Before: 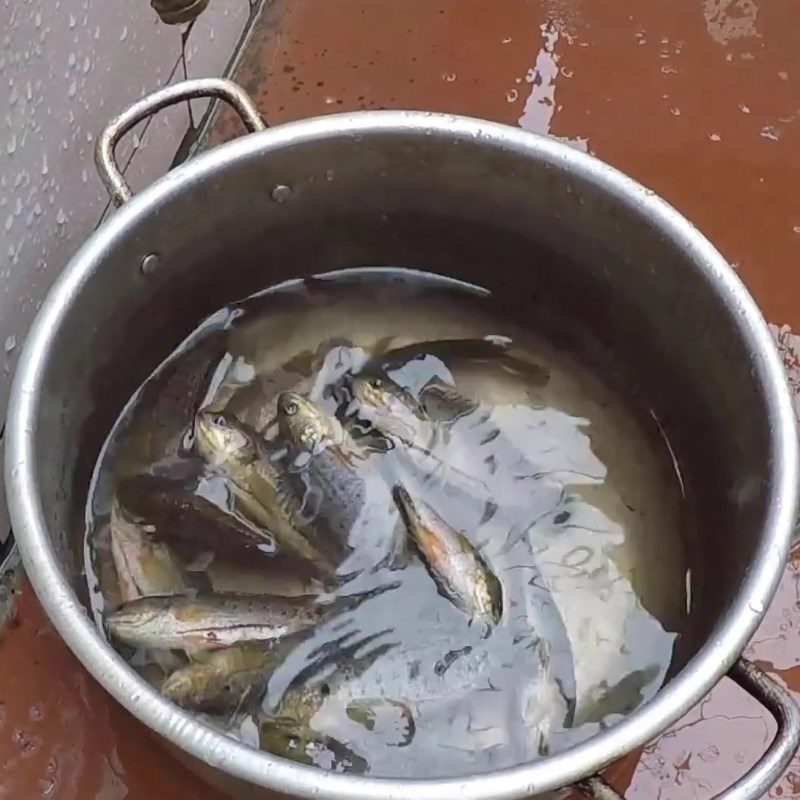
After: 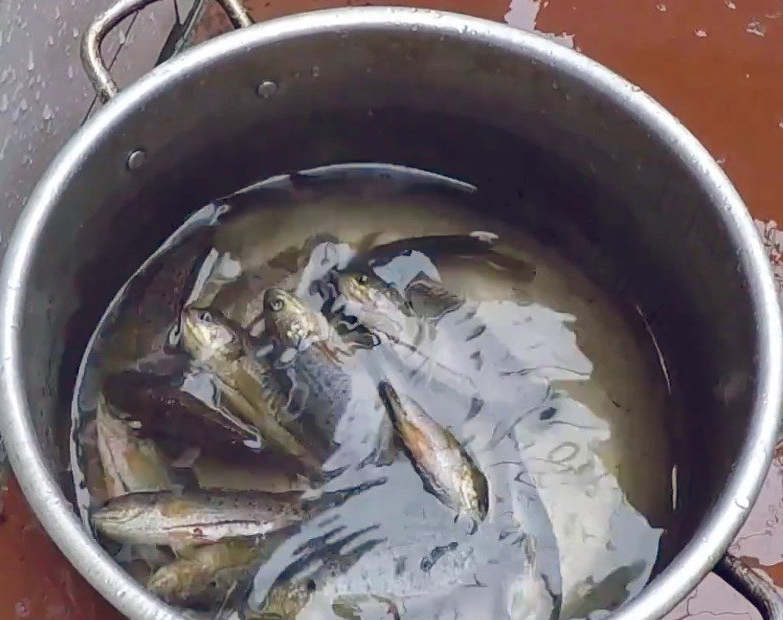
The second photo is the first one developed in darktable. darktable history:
crop and rotate: left 1.81%, top 13.008%, right 0.264%, bottom 9.43%
color balance rgb: global offset › chroma 0.144%, global offset › hue 253.76°, linear chroma grading › global chroma 15.147%, perceptual saturation grading › global saturation -0.129%, perceptual saturation grading › highlights -30.981%, perceptual saturation grading › mid-tones 5.199%, perceptual saturation grading › shadows 18.456%
